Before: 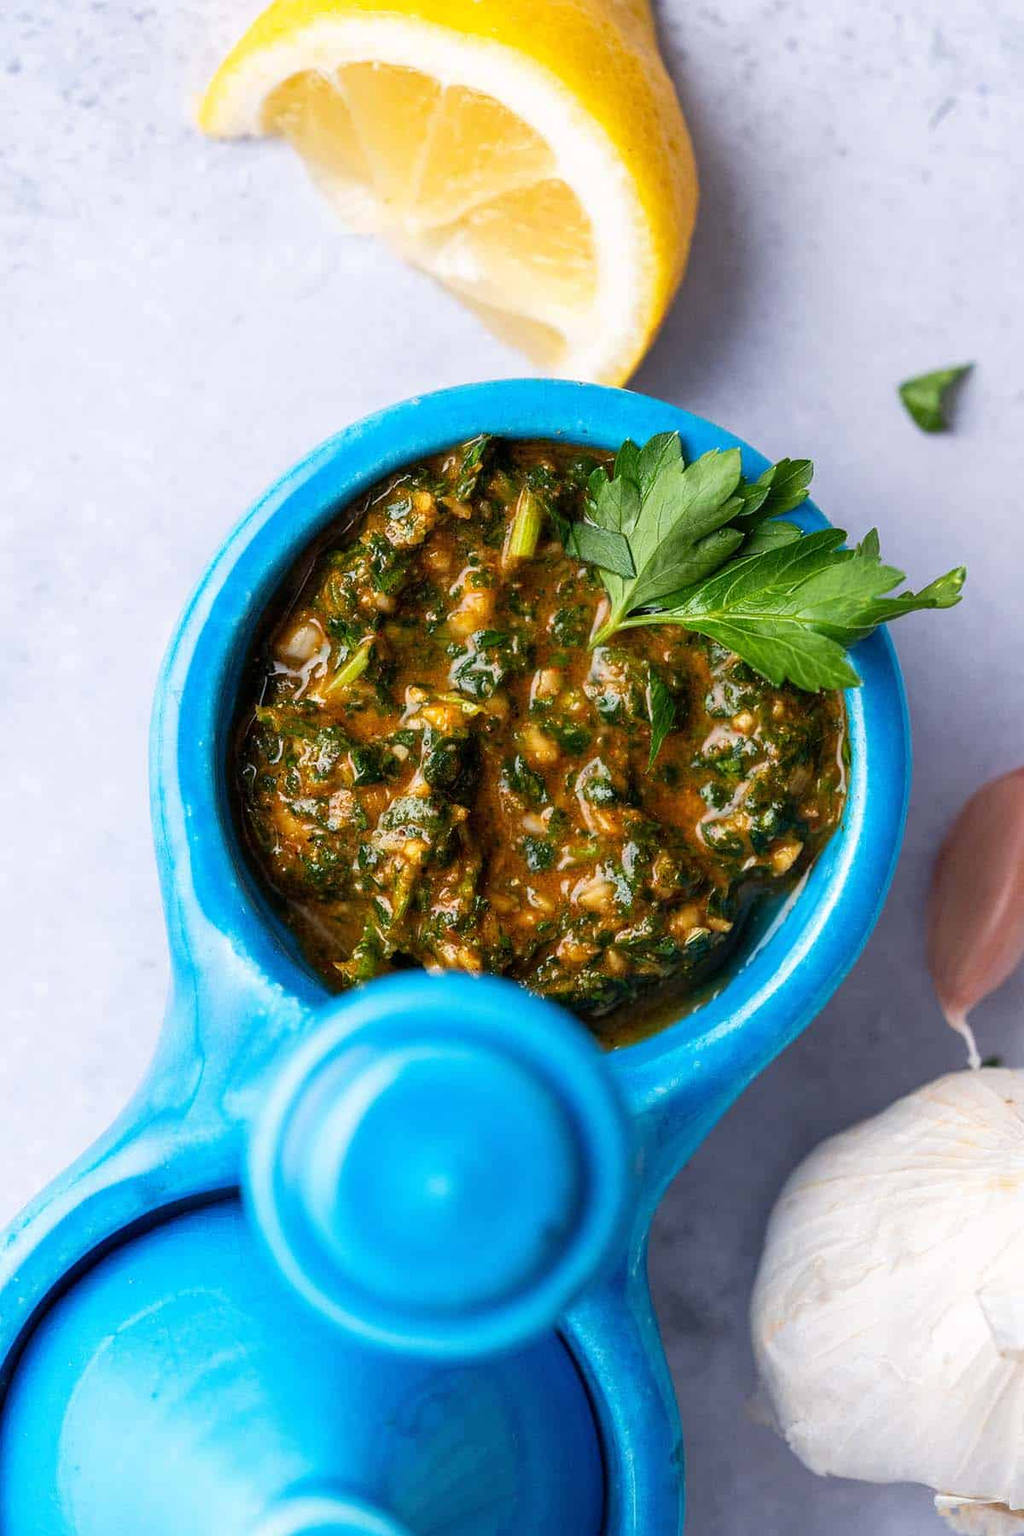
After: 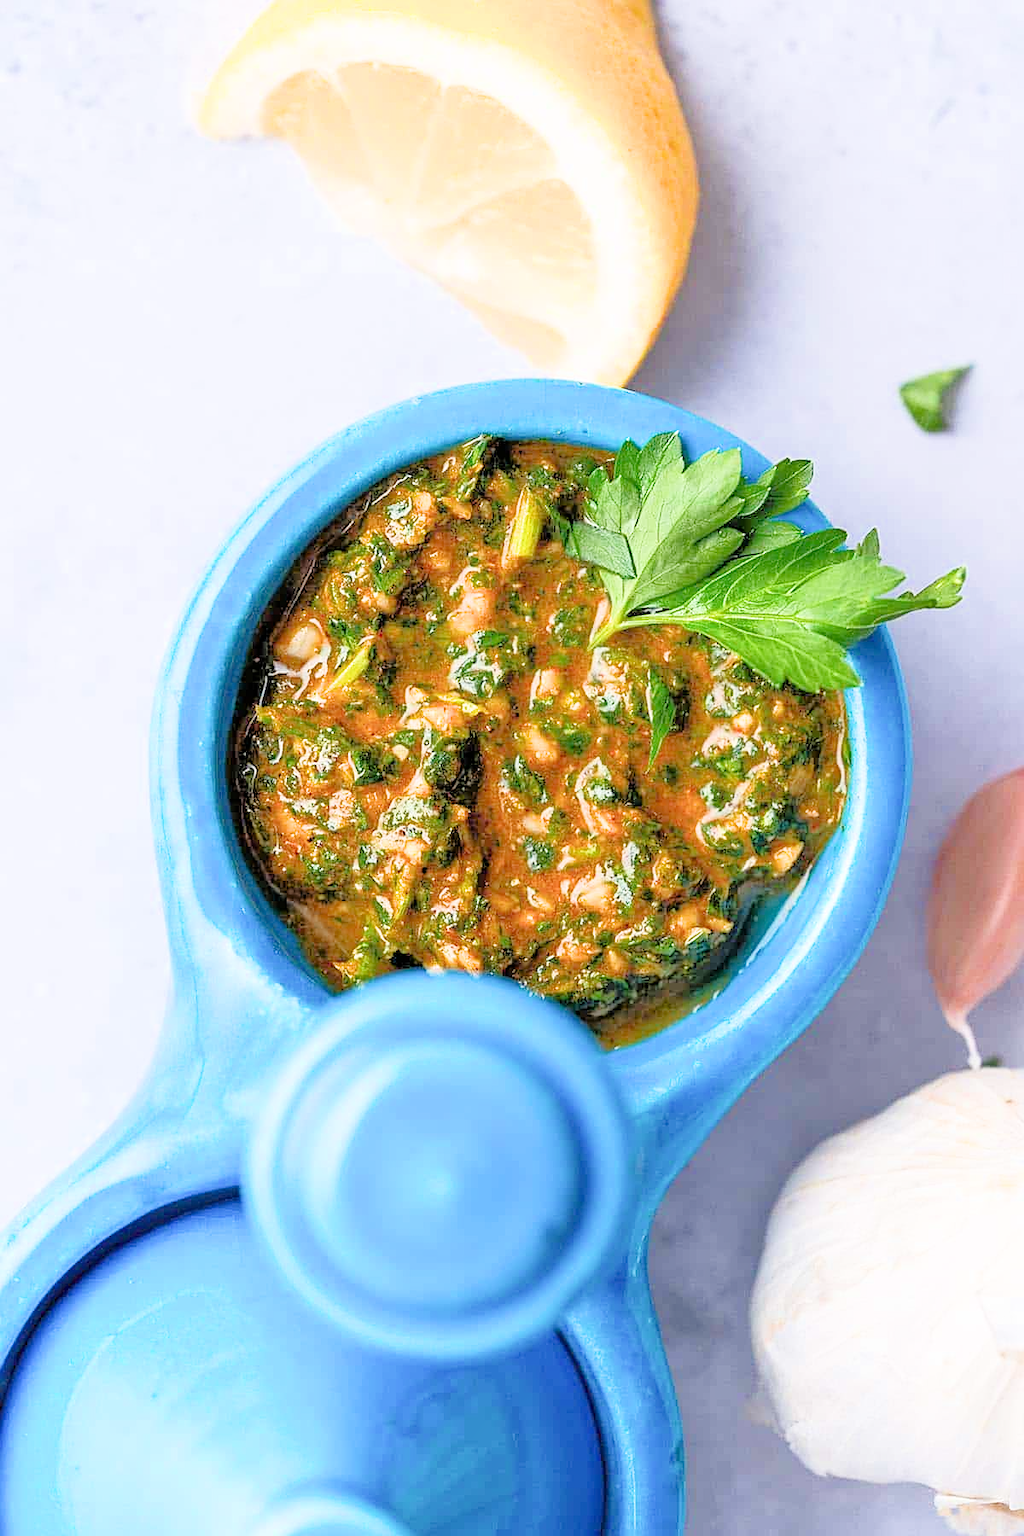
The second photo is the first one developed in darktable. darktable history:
sharpen: on, module defaults
filmic rgb: hardness 4.17
exposure: black level correction 0, exposure 1.388 EV, compensate exposure bias true, compensate highlight preservation false
tone equalizer: -7 EV 0.15 EV, -6 EV 0.6 EV, -5 EV 1.15 EV, -4 EV 1.33 EV, -3 EV 1.15 EV, -2 EV 0.6 EV, -1 EV 0.15 EV, mask exposure compensation -0.5 EV
